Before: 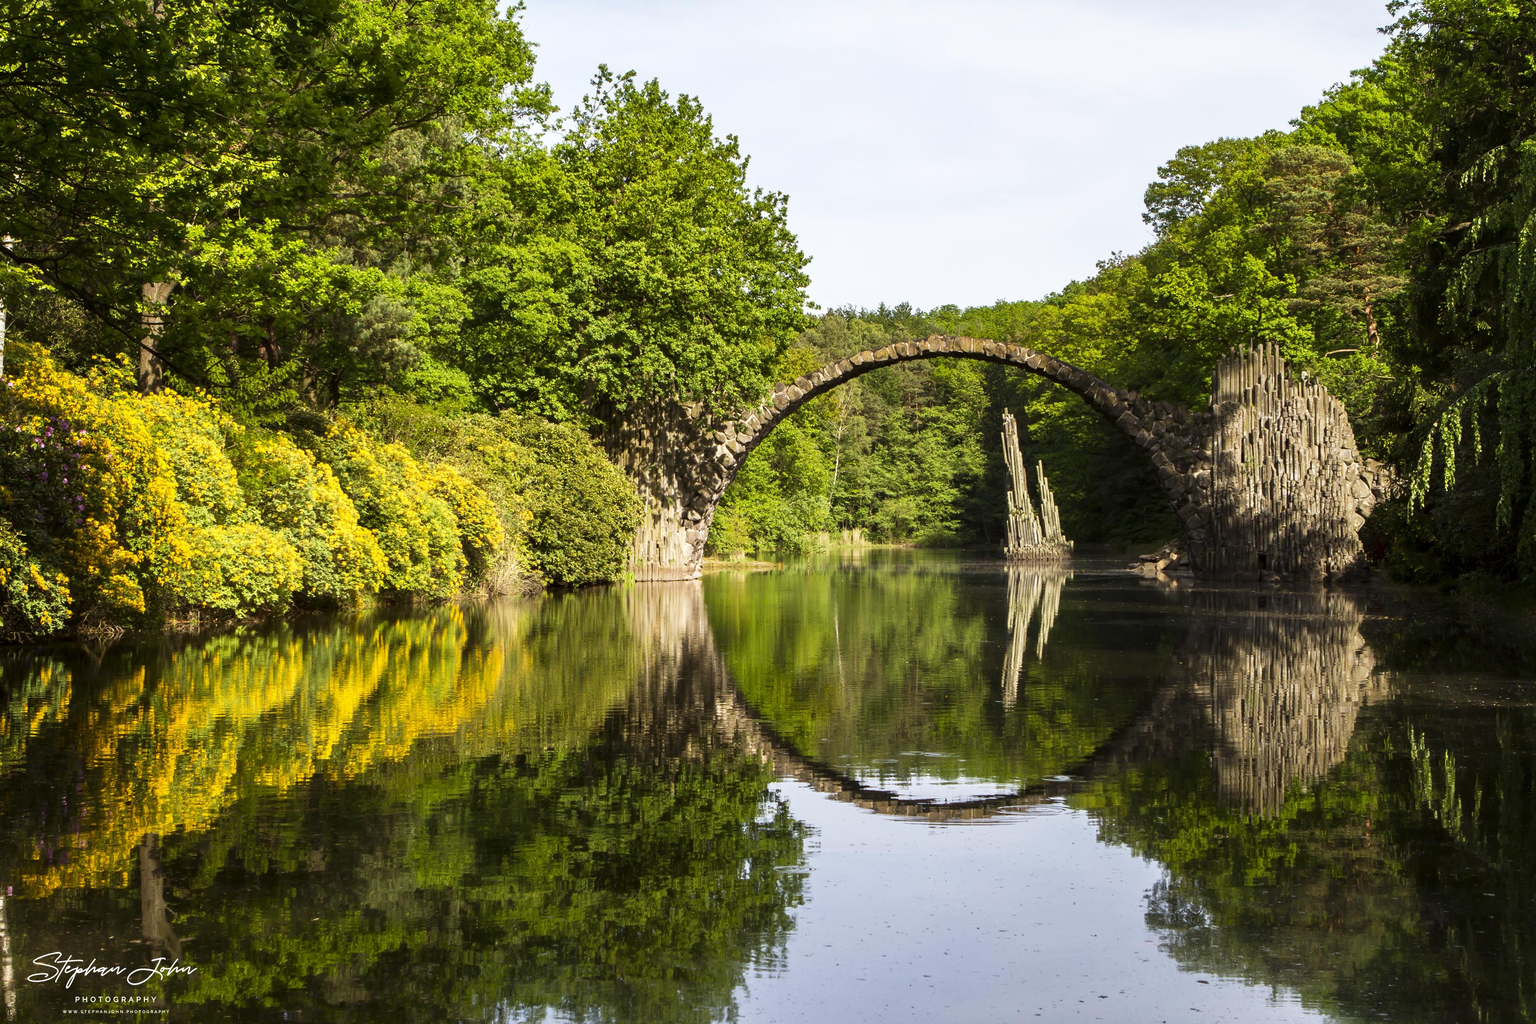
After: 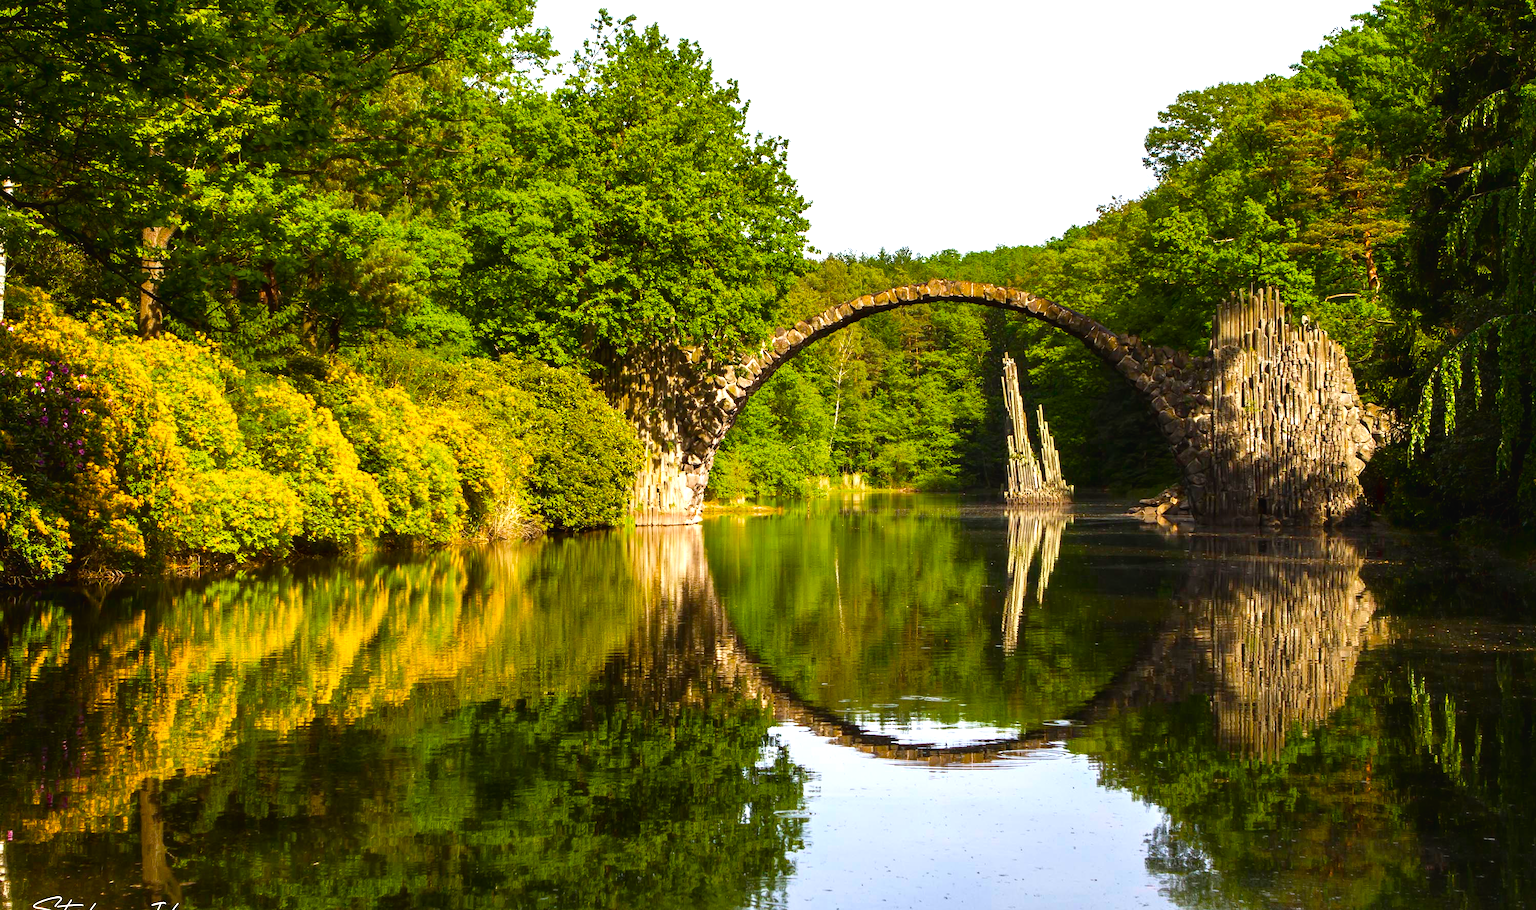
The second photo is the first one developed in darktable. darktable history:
exposure: black level correction -0.002, exposure 0.532 EV, compensate highlight preservation false
crop and rotate: top 5.487%, bottom 5.604%
color balance rgb: perceptual saturation grading › global saturation 29.783%, saturation formula JzAzBz (2021)
